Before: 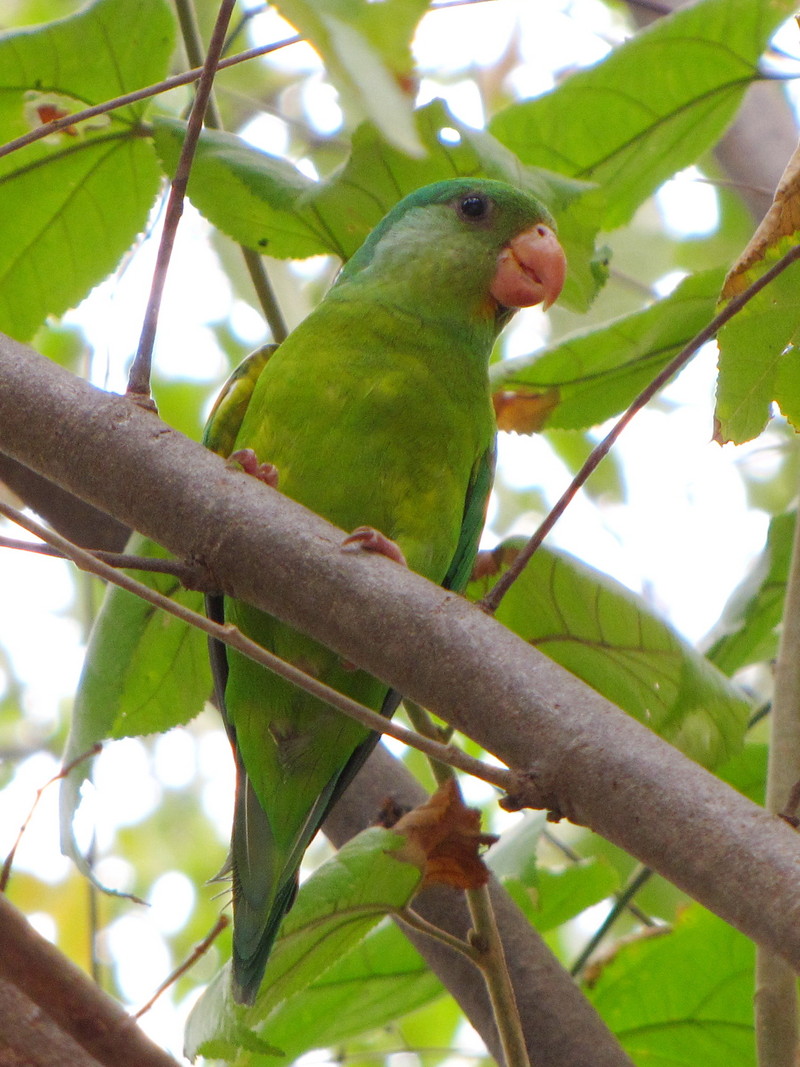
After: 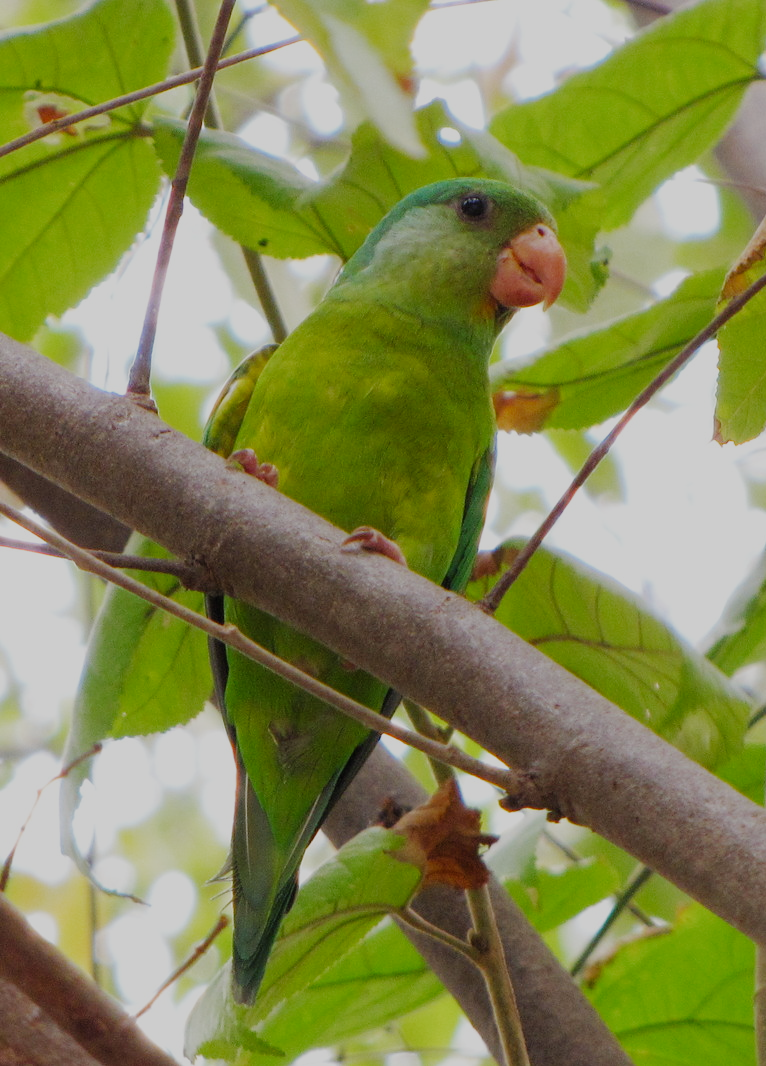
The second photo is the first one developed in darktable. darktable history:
crop: right 4.137%, bottom 0.042%
filmic rgb: black relative exposure -7.65 EV, white relative exposure 4.56 EV, hardness 3.61, preserve chrominance no, color science v5 (2021), contrast in shadows safe, contrast in highlights safe
